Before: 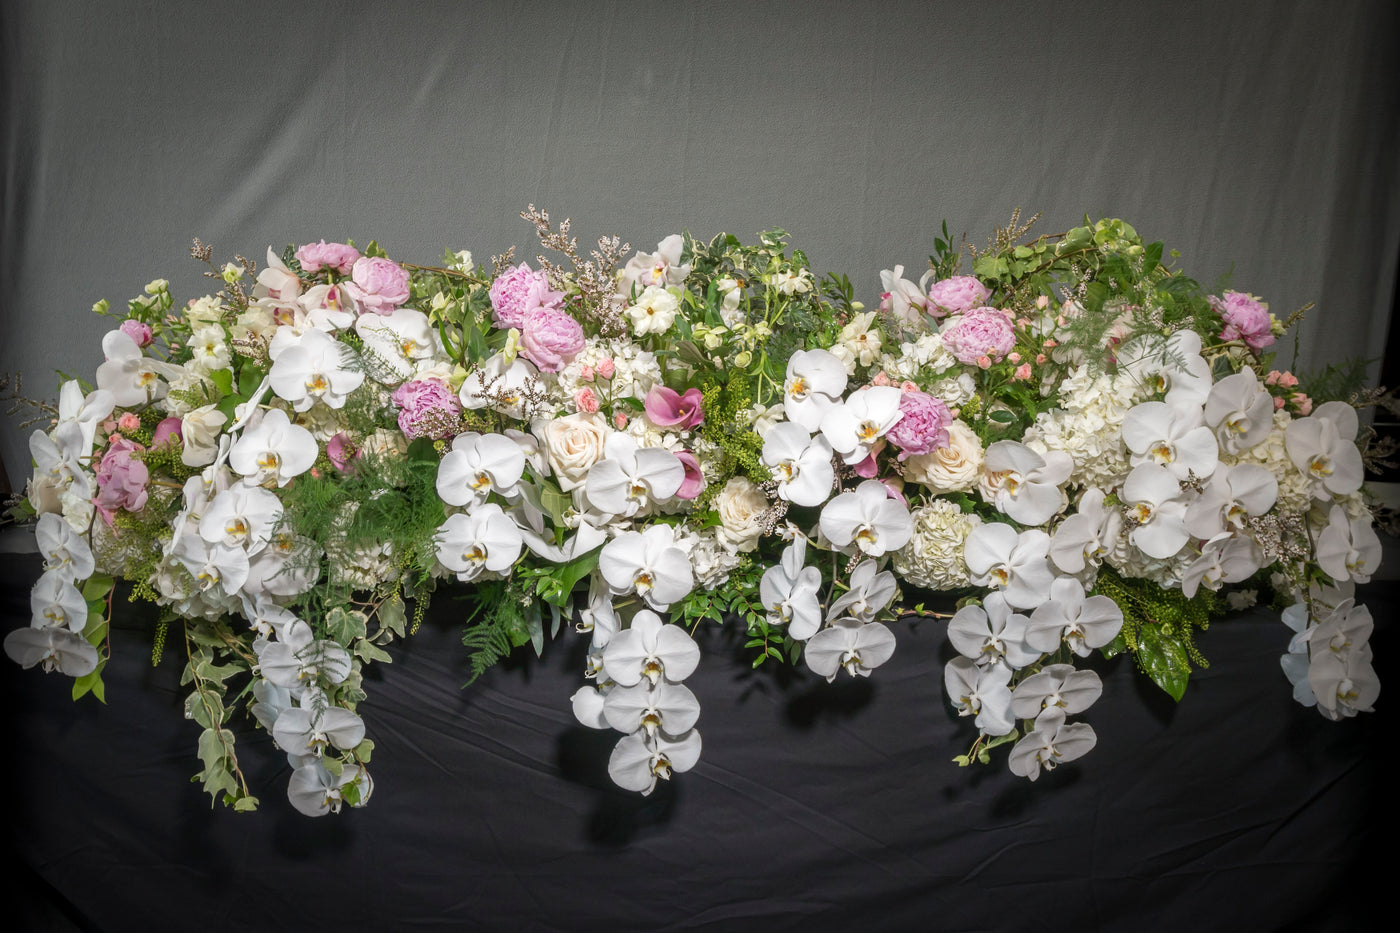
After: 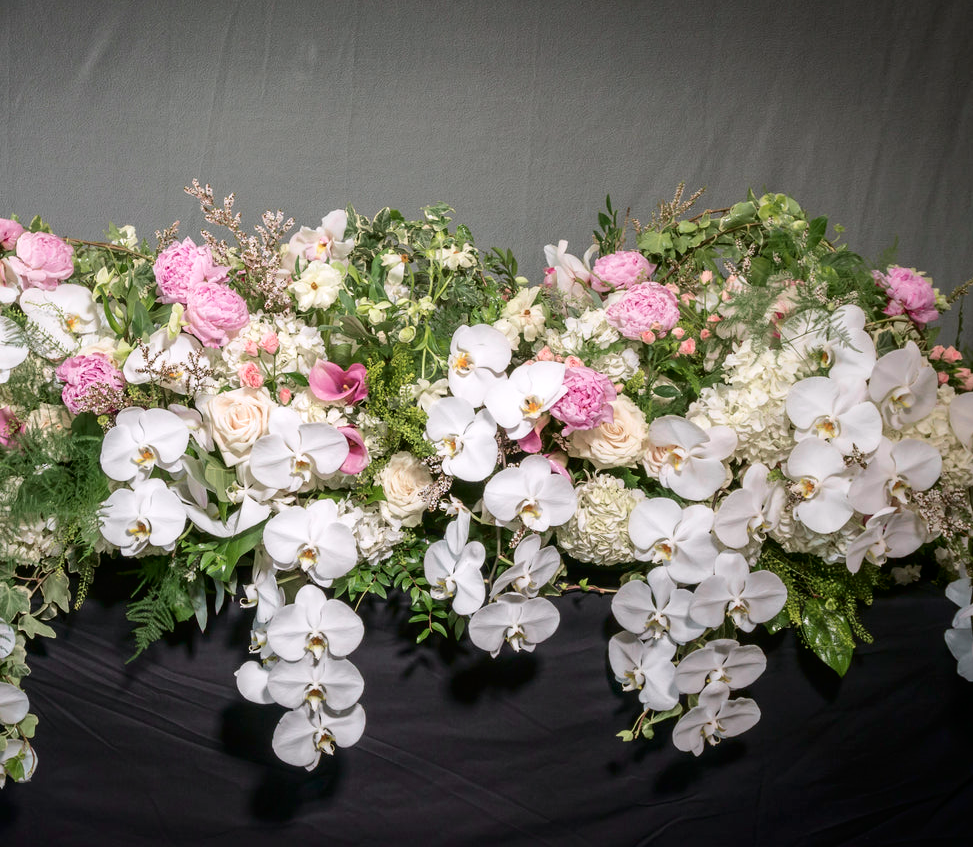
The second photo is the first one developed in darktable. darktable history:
crop and rotate: left 24.034%, top 2.838%, right 6.406%, bottom 6.299%
tone equalizer: on, module defaults
white balance: red 1.009, blue 1.027
tone curve: curves: ch0 [(0.003, 0) (0.066, 0.023) (0.149, 0.094) (0.264, 0.238) (0.395, 0.401) (0.517, 0.553) (0.716, 0.743) (0.813, 0.846) (1, 1)]; ch1 [(0, 0) (0.164, 0.115) (0.337, 0.332) (0.39, 0.398) (0.464, 0.461) (0.501, 0.5) (0.521, 0.529) (0.571, 0.588) (0.652, 0.681) (0.733, 0.749) (0.811, 0.796) (1, 1)]; ch2 [(0, 0) (0.337, 0.382) (0.464, 0.476) (0.501, 0.502) (0.527, 0.54) (0.556, 0.567) (0.6, 0.59) (0.687, 0.675) (1, 1)], color space Lab, independent channels, preserve colors none
